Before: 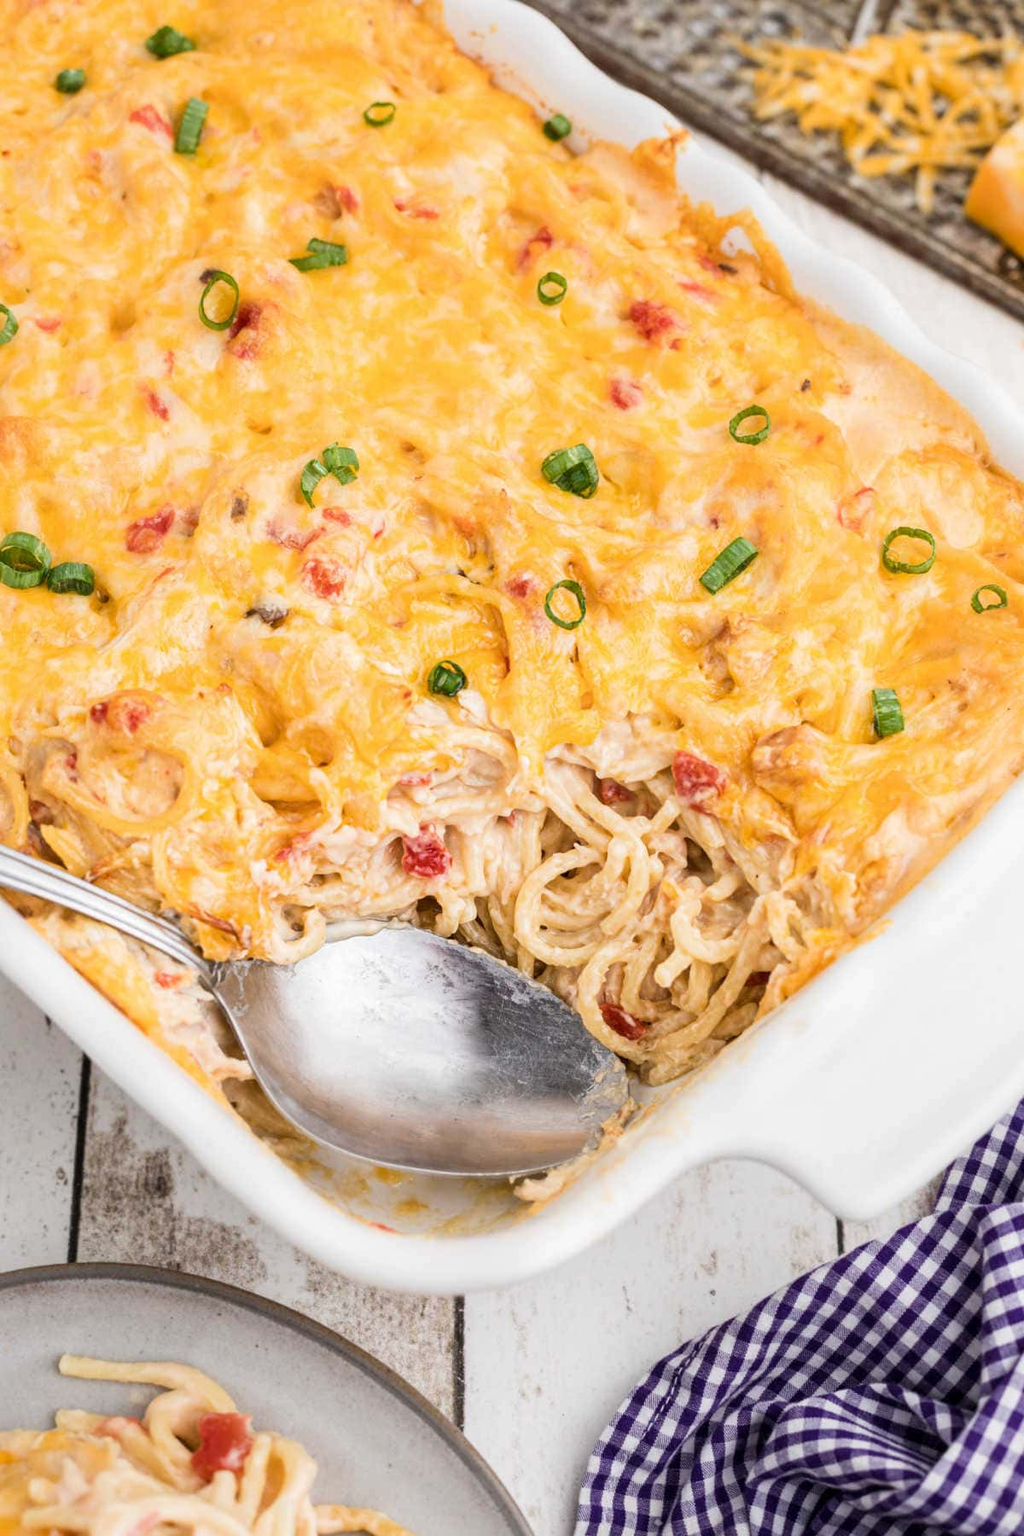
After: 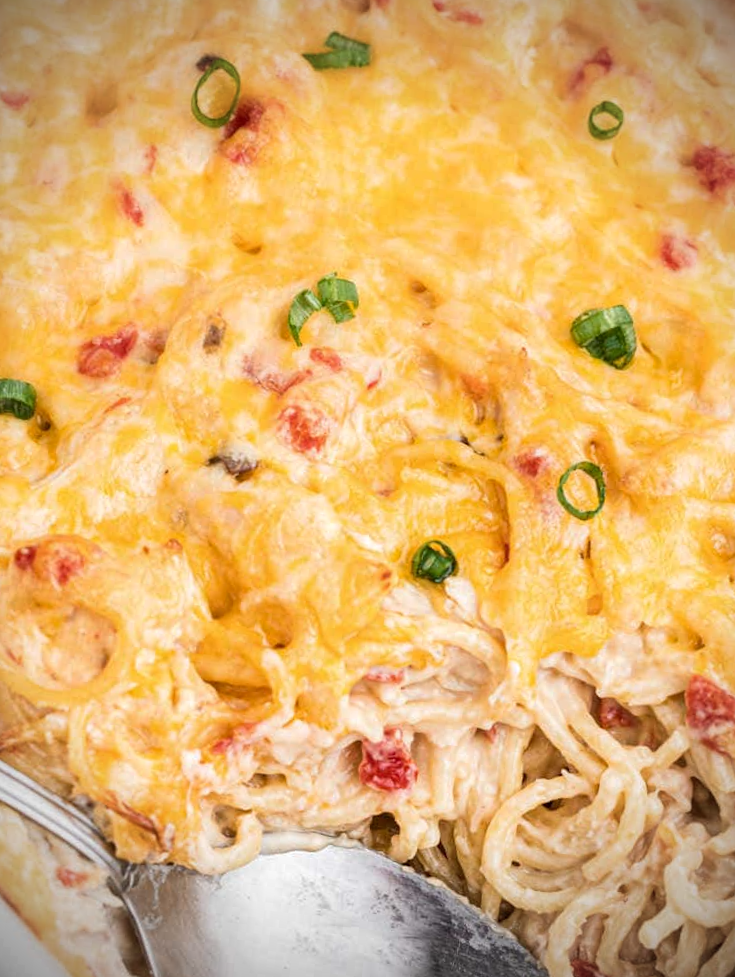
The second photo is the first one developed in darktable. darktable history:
crop and rotate: angle -6.14°, left 2.003%, top 6.78%, right 27.206%, bottom 30.505%
local contrast: highlights 100%, shadows 99%, detail 119%, midtone range 0.2
vignetting: fall-off start 74.47%, fall-off radius 66.28%, brightness -0.875
